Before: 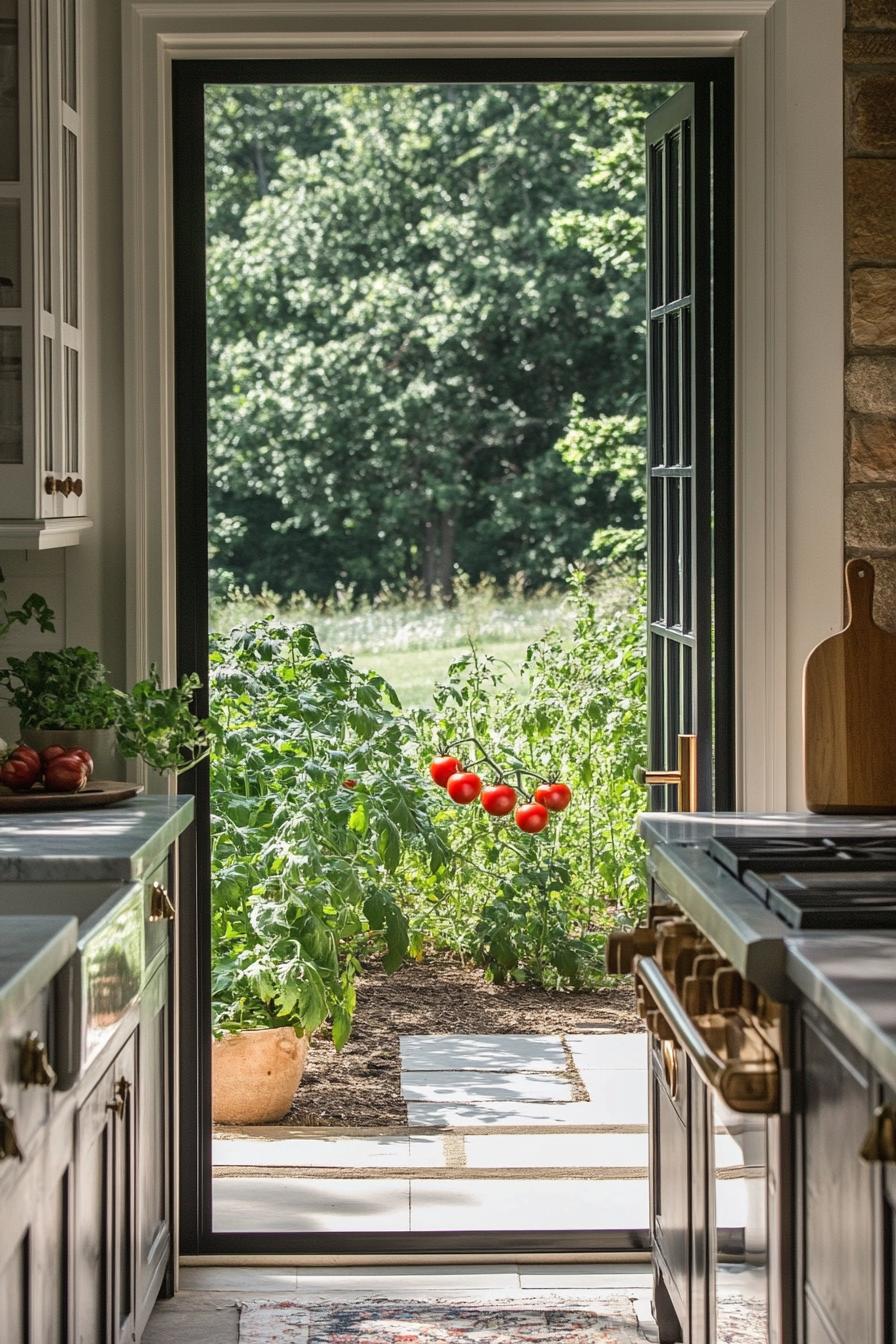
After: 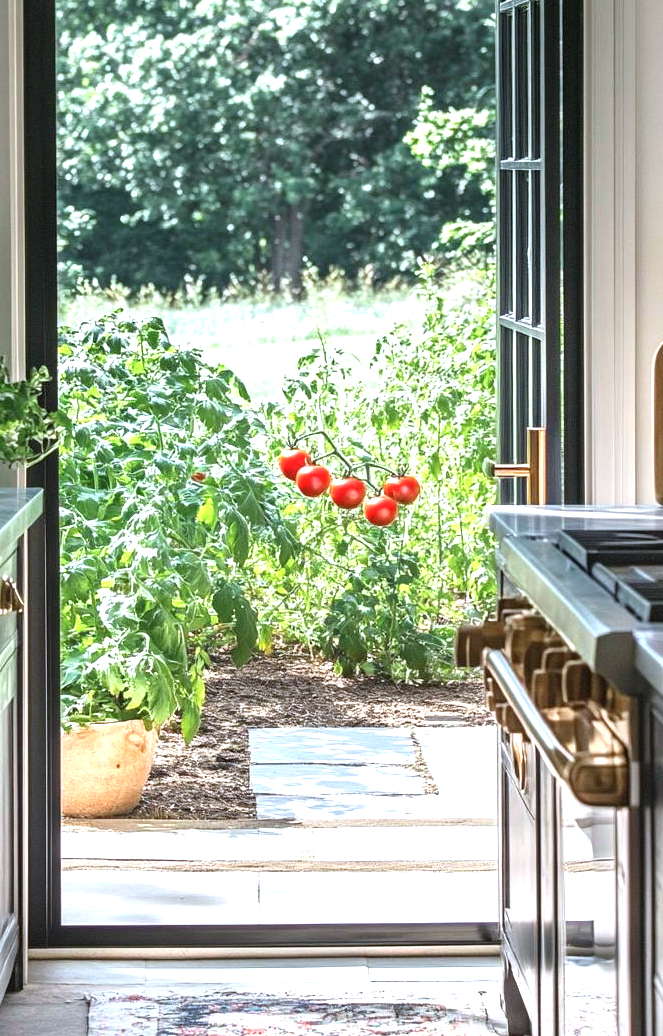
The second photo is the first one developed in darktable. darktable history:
exposure: exposure 1 EV, compensate highlight preservation false
color calibration: x 0.37, y 0.382, temperature 4313.32 K
crop: left 16.871%, top 22.857%, right 9.116%
